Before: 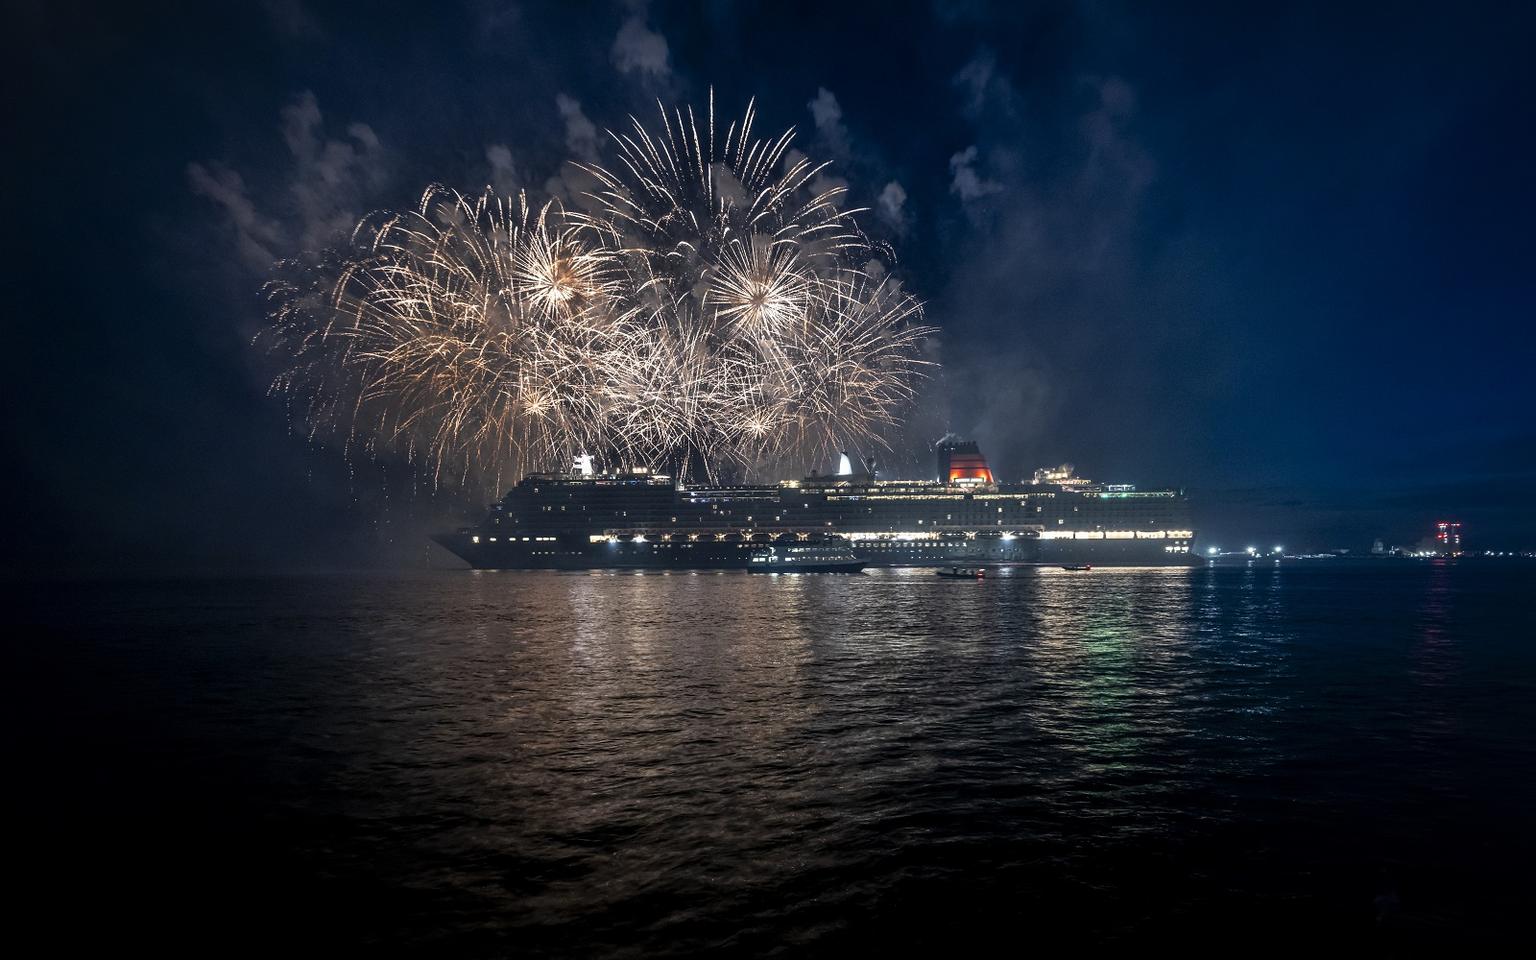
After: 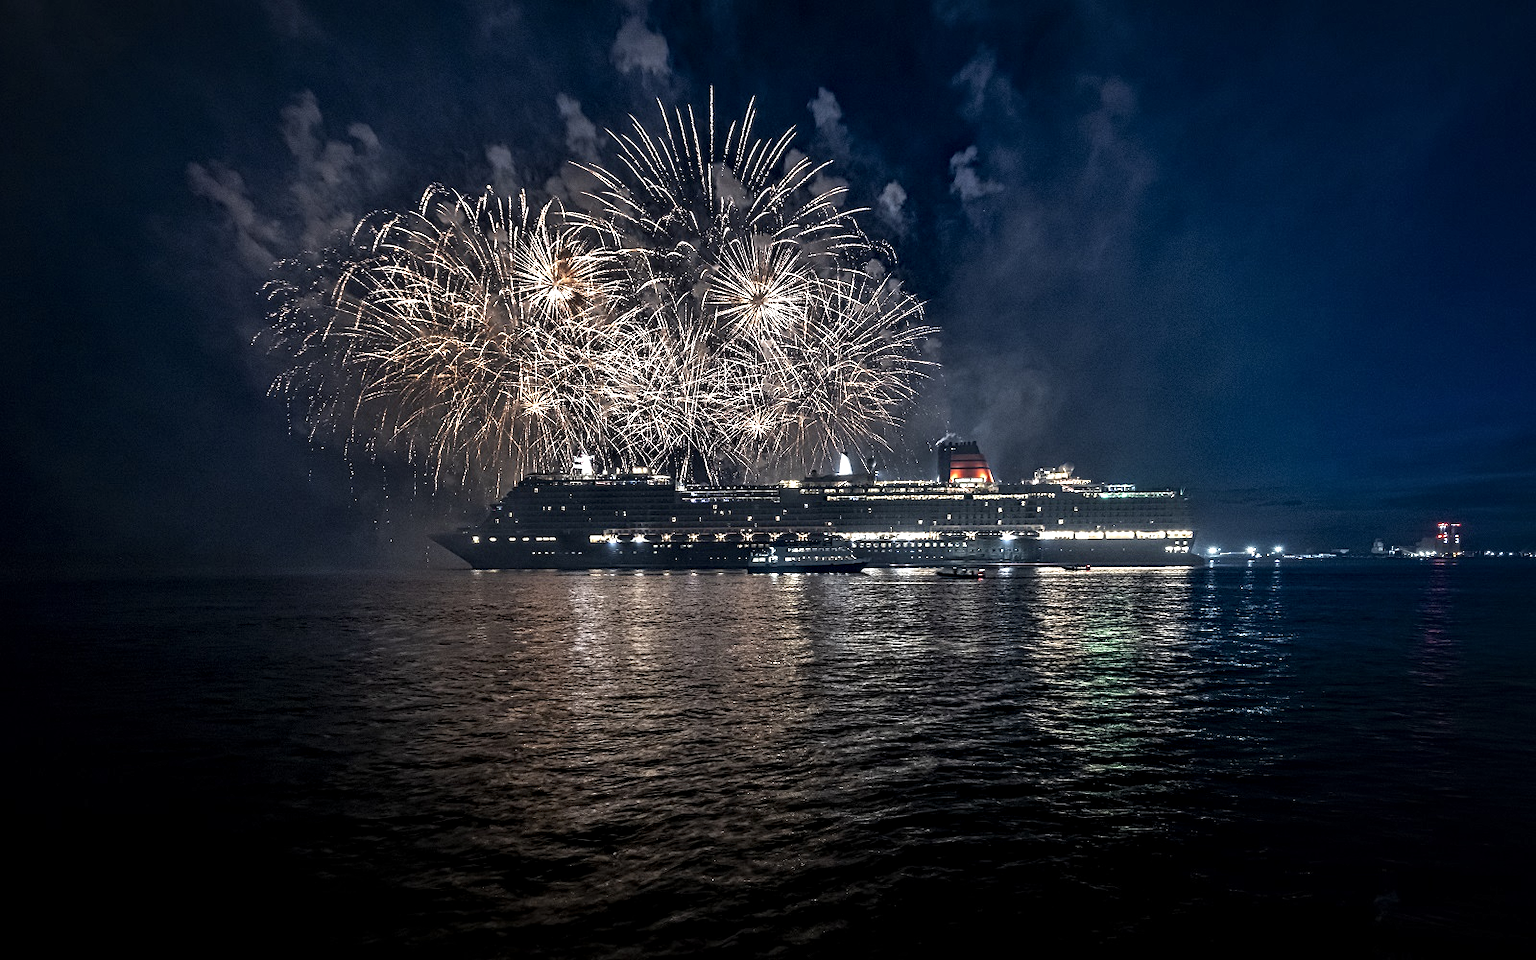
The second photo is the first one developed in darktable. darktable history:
contrast equalizer: octaves 7, y [[0.5, 0.542, 0.583, 0.625, 0.667, 0.708], [0.5 ×6], [0.5 ×6], [0 ×6], [0 ×6]]
rgb levels: preserve colors max RGB
